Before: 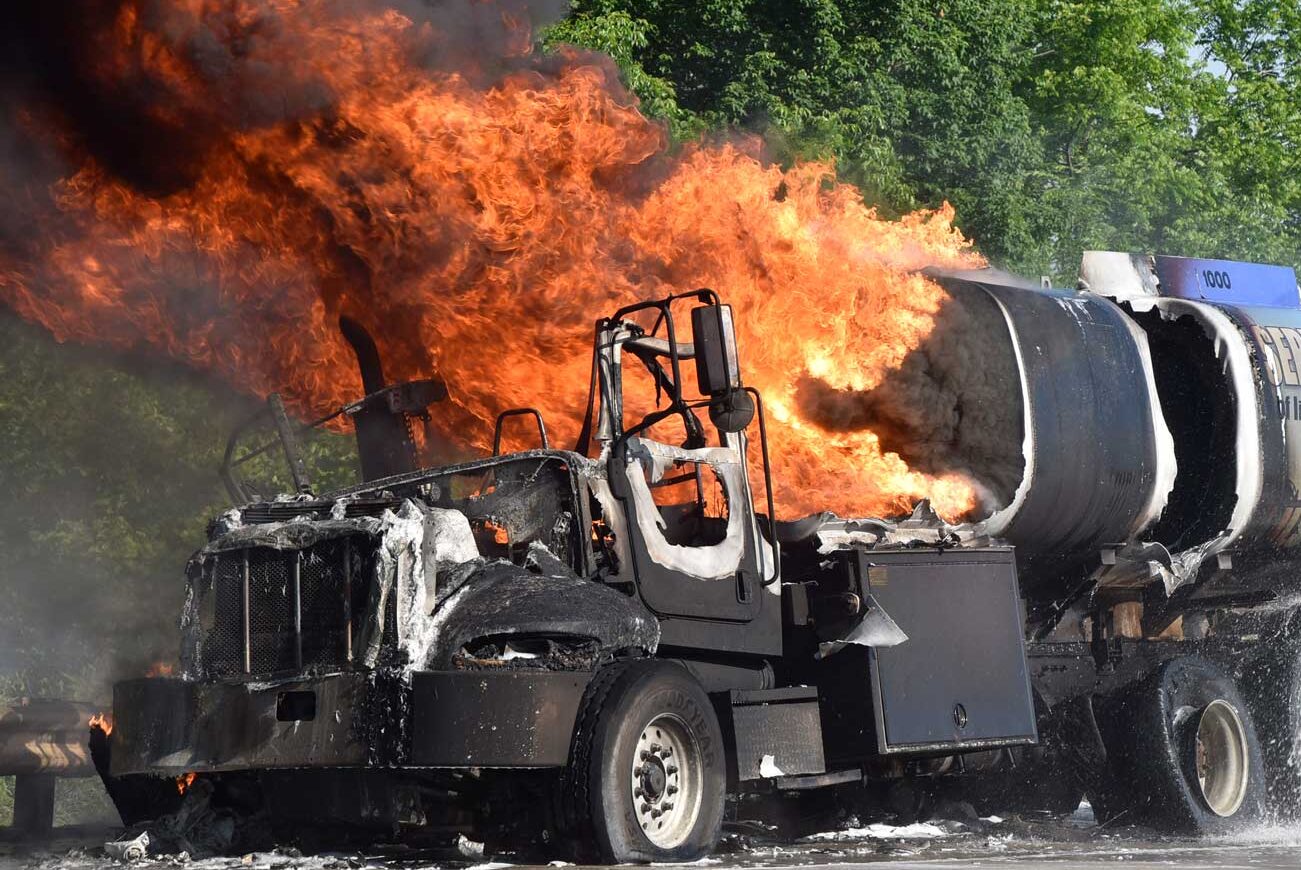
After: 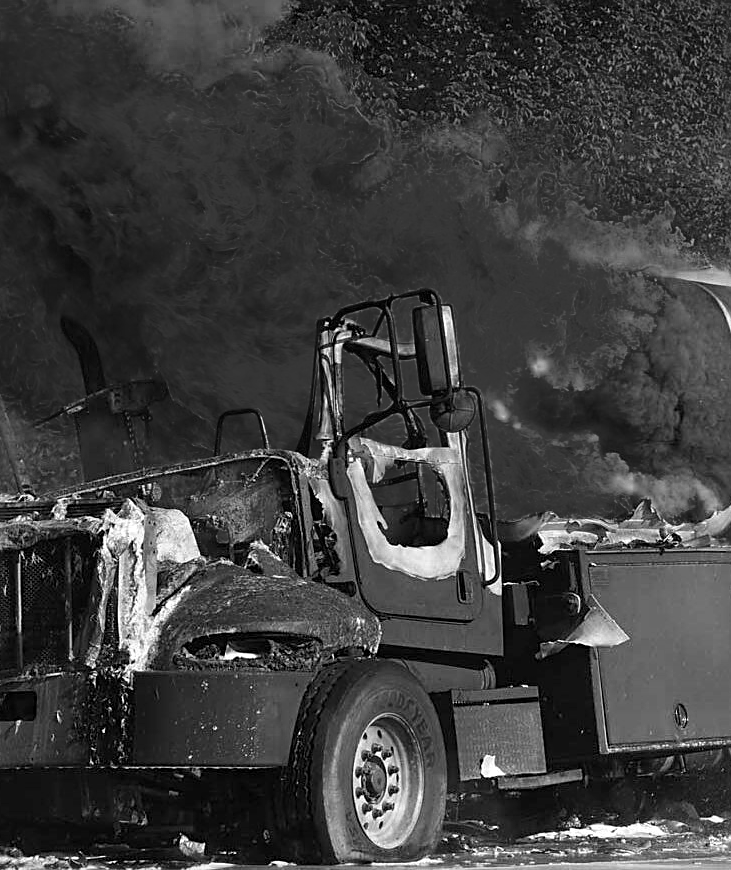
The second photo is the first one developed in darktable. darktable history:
sharpen: on, module defaults
color zones: curves: ch0 [(0.287, 0.048) (0.493, 0.484) (0.737, 0.816)]; ch1 [(0, 0) (0.143, 0) (0.286, 0) (0.429, 0) (0.571, 0) (0.714, 0) (0.857, 0)]
crop: left 21.488%, right 22.289%
color balance rgb: perceptual saturation grading › global saturation 30.443%, perceptual brilliance grading › mid-tones 9.332%, perceptual brilliance grading › shadows 14.198%, global vibrance 0.919%, saturation formula JzAzBz (2021)
